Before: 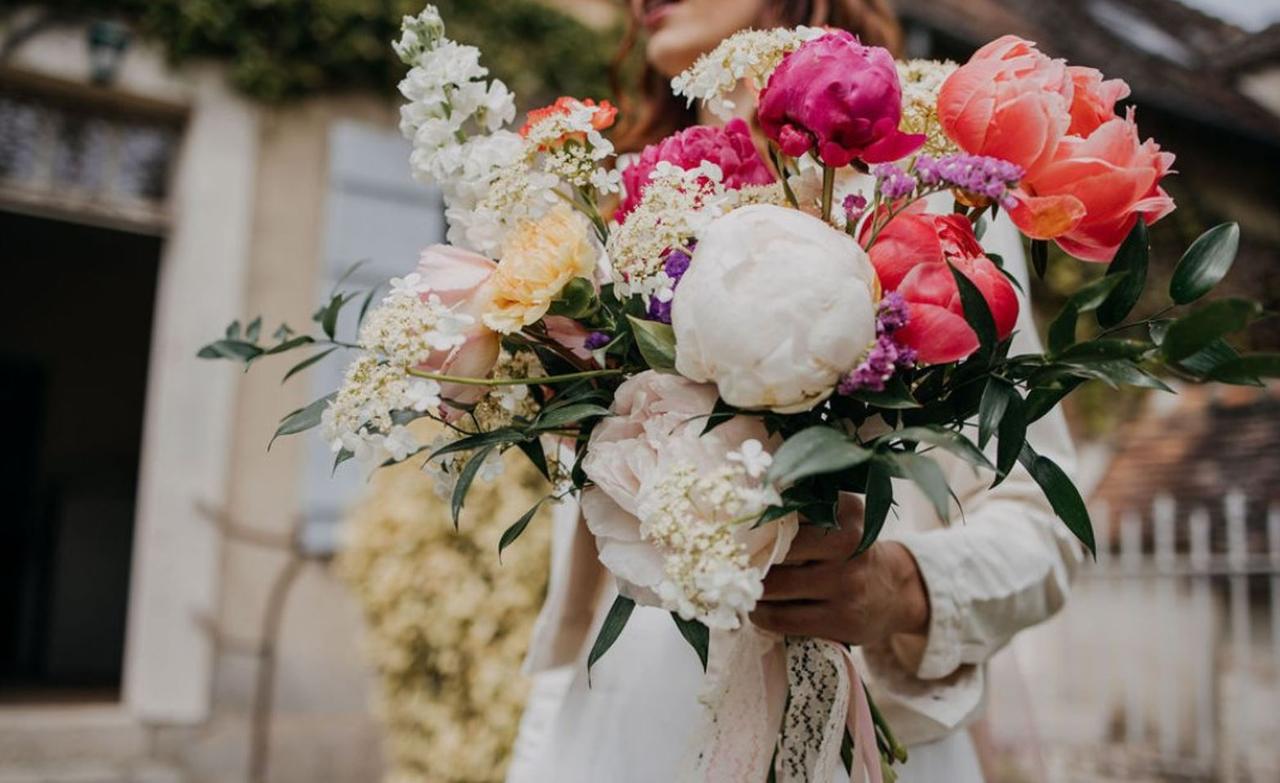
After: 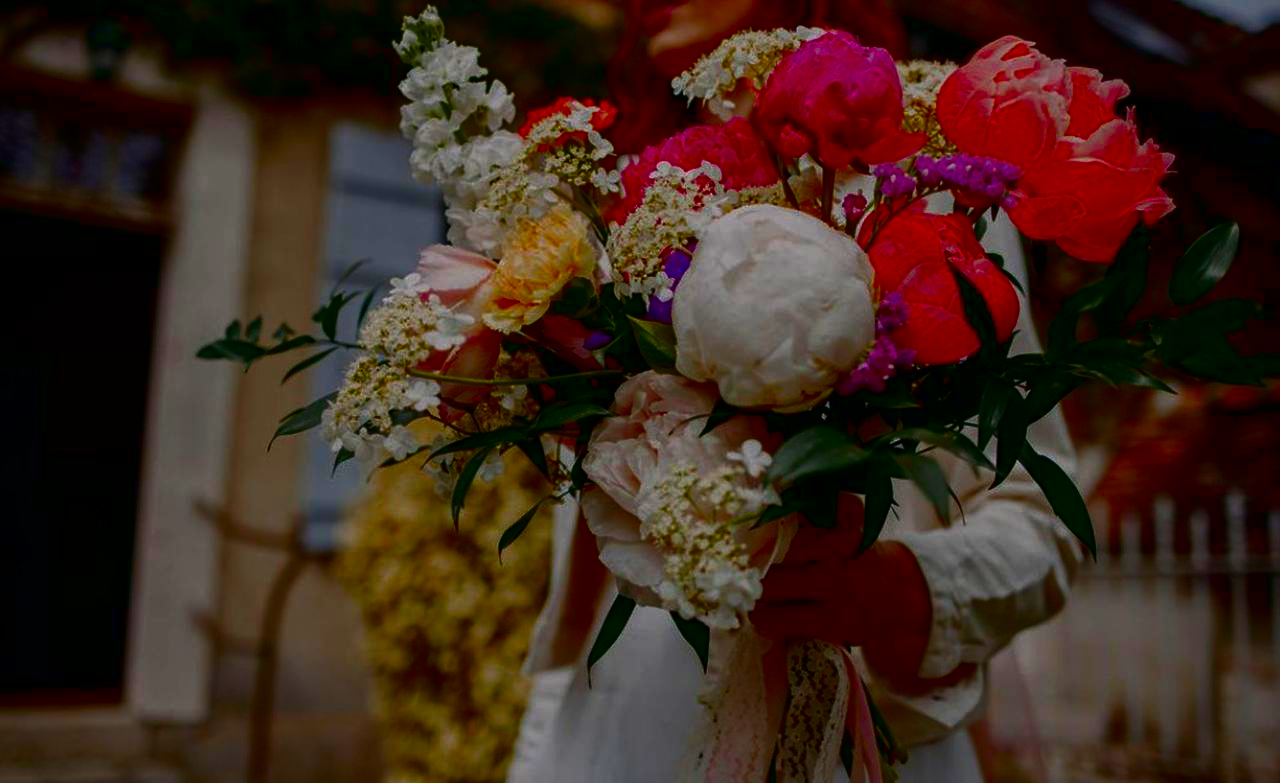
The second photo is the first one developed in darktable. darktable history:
contrast brightness saturation: brightness -0.995, saturation 0.991
